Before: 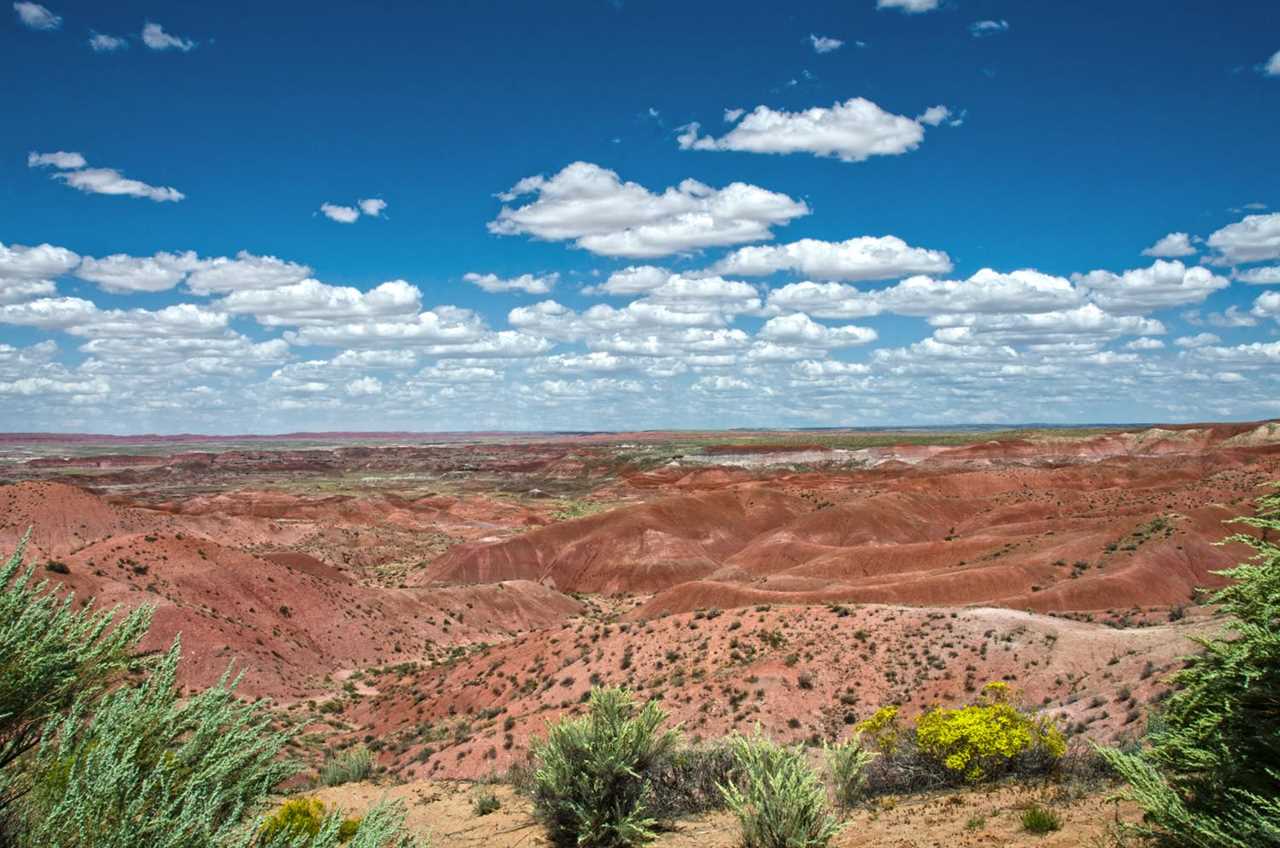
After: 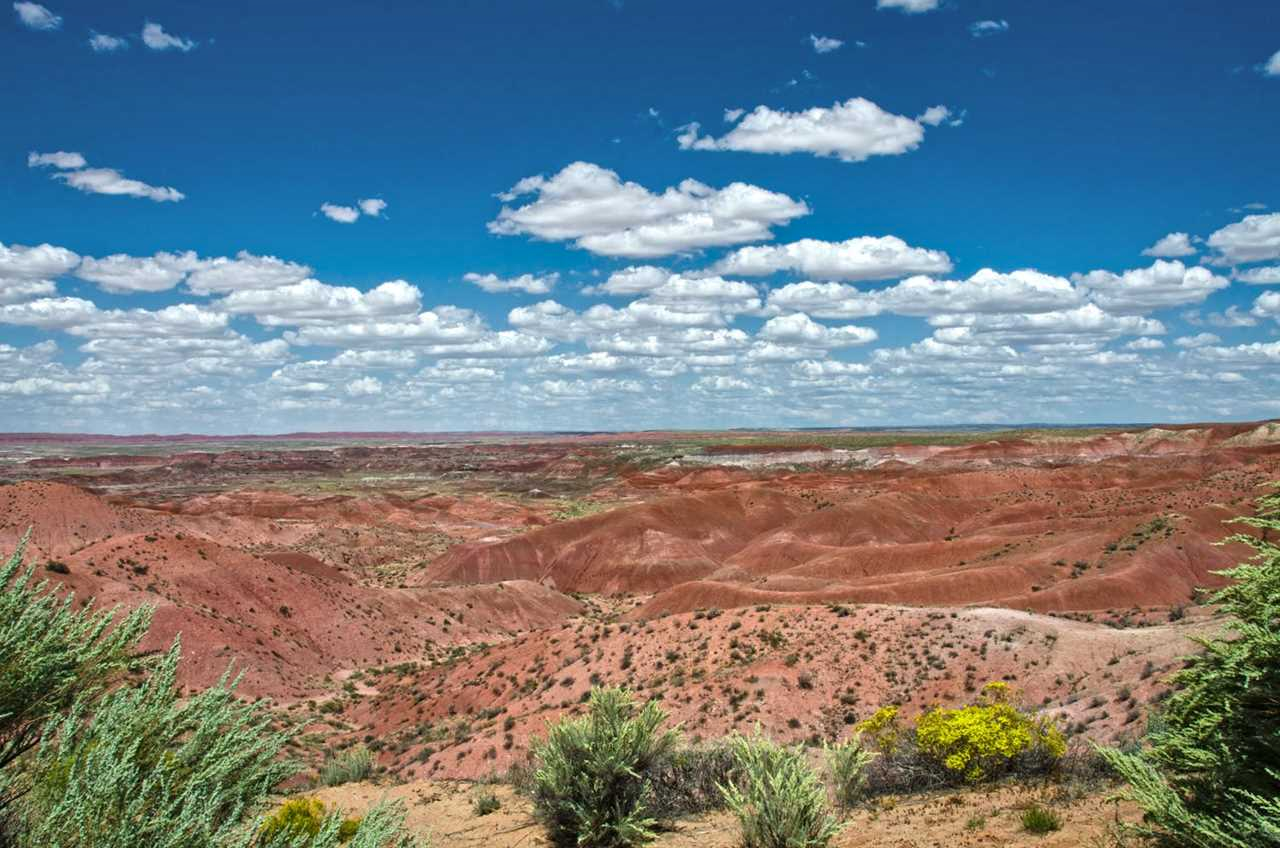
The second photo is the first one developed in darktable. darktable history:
shadows and highlights: shadows 53.08, soften with gaussian
